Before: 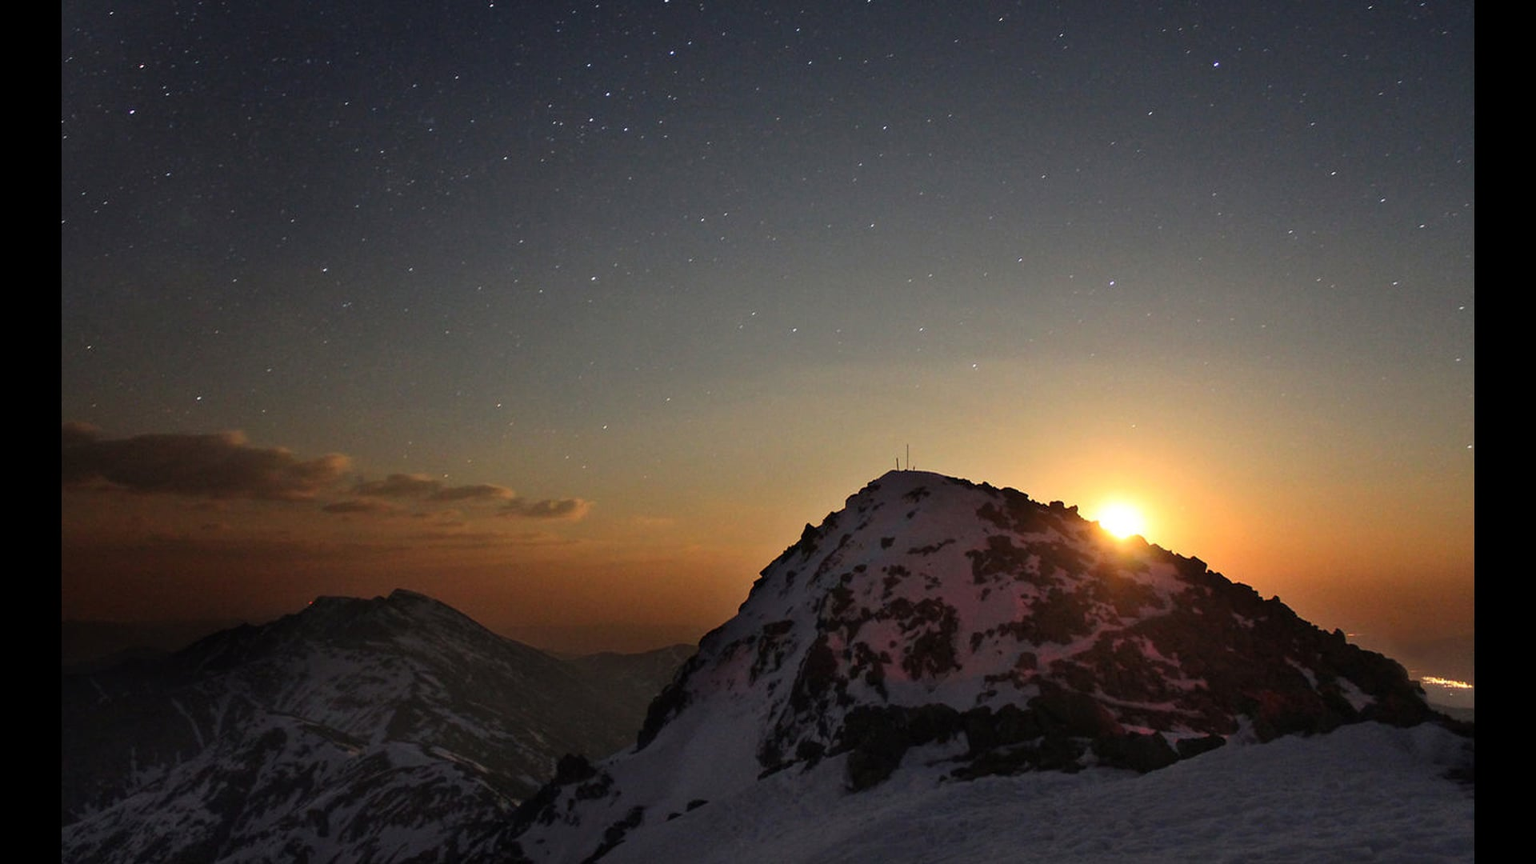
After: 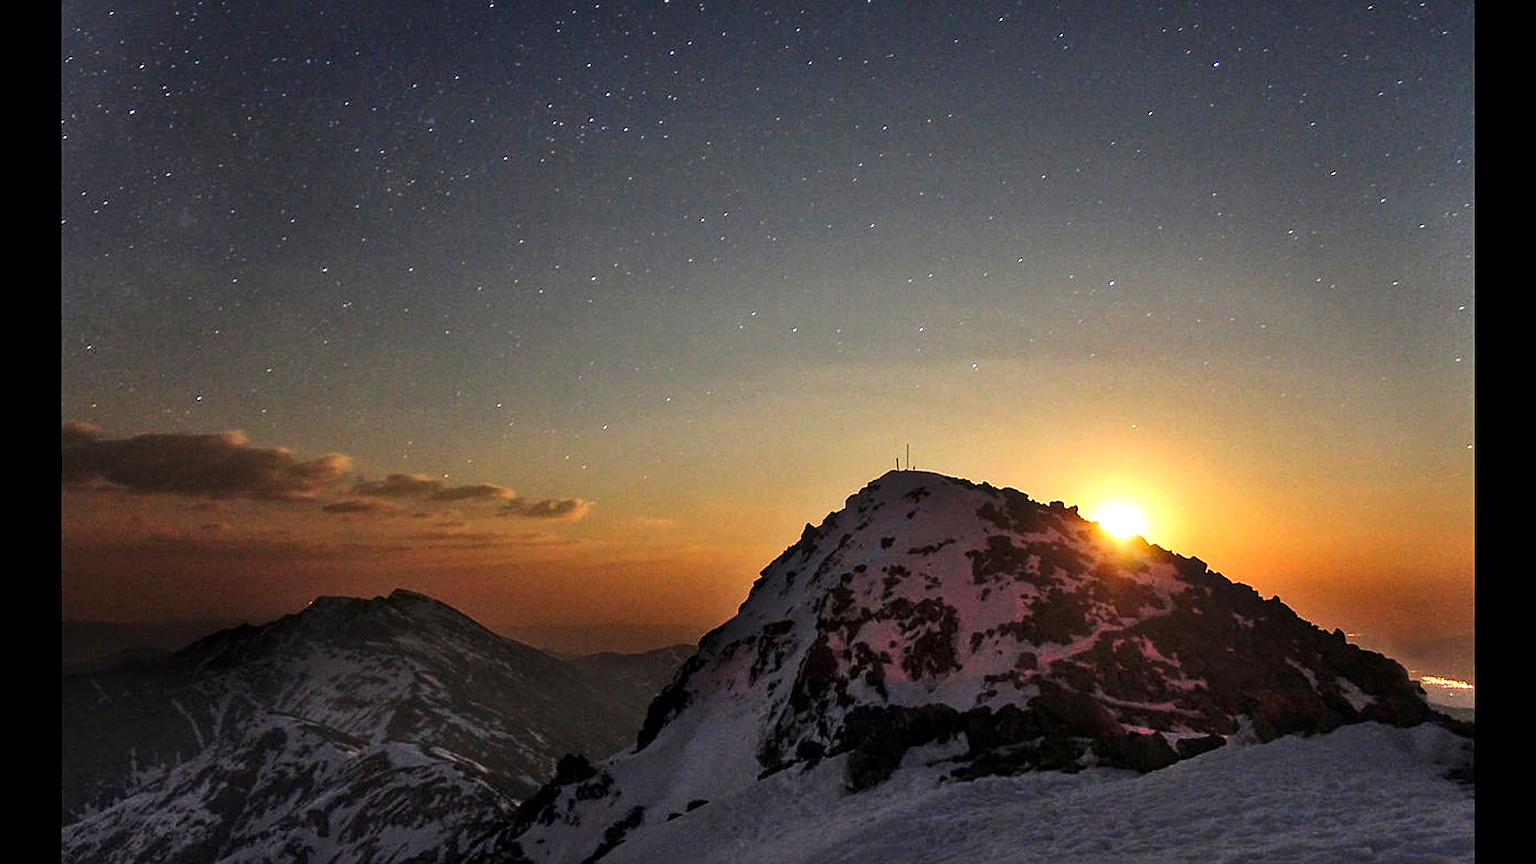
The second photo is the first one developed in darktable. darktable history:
sharpen: on, module defaults
local contrast: detail 130%
tone curve: curves: ch0 [(0, 0) (0.227, 0.17) (0.766, 0.774) (1, 1)]; ch1 [(0, 0) (0.114, 0.127) (0.437, 0.452) (0.498, 0.495) (0.579, 0.602) (1, 1)]; ch2 [(0, 0) (0.233, 0.259) (0.493, 0.492) (0.568, 0.596) (1, 1)], preserve colors none
exposure: exposure 0.559 EV, compensate highlight preservation false
shadows and highlights: white point adjustment -3.61, highlights -63.42, soften with gaussian
